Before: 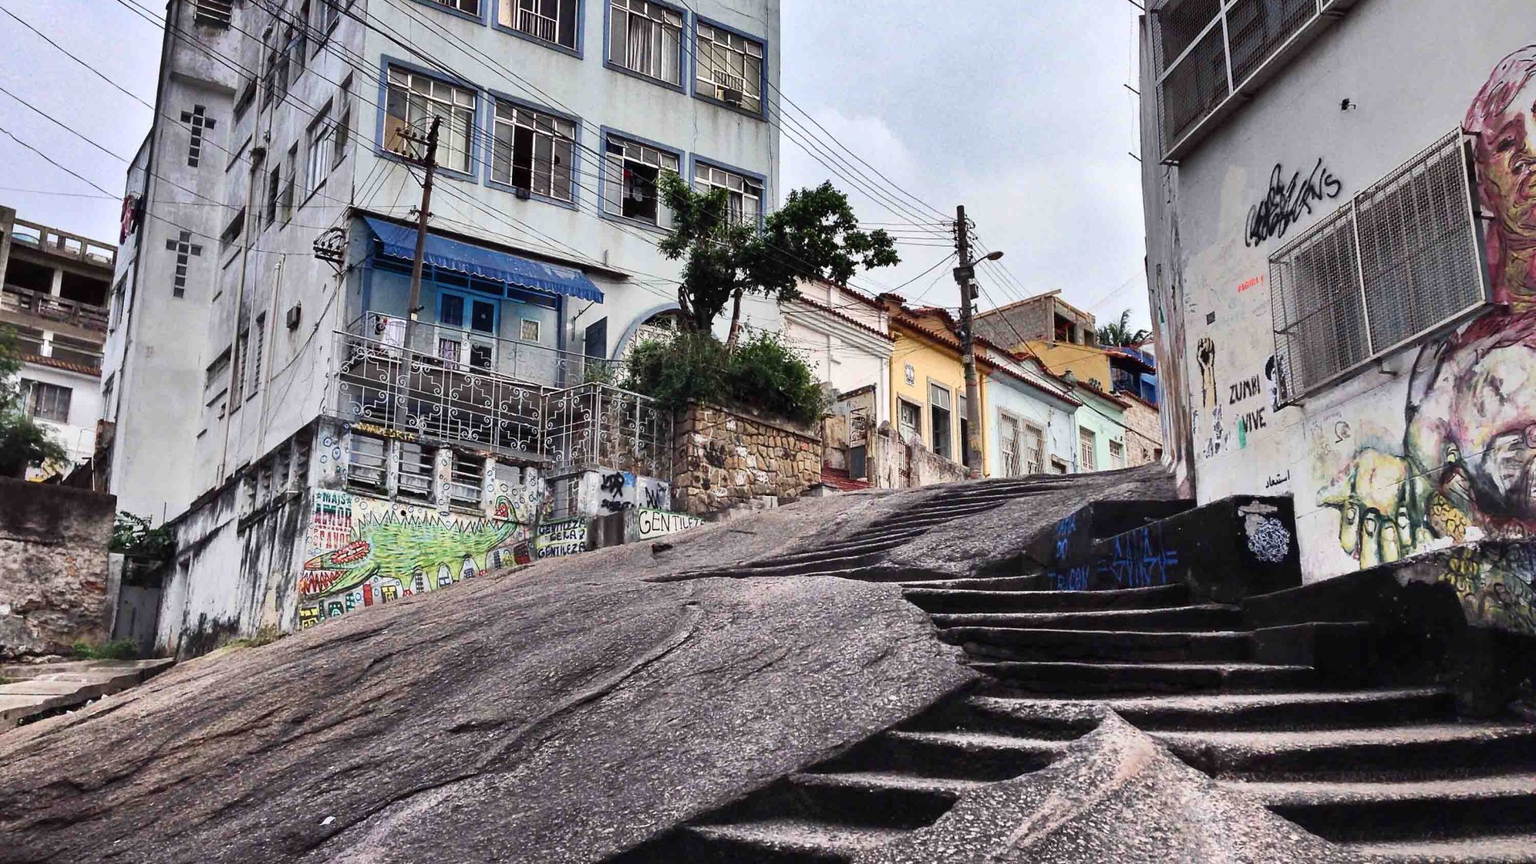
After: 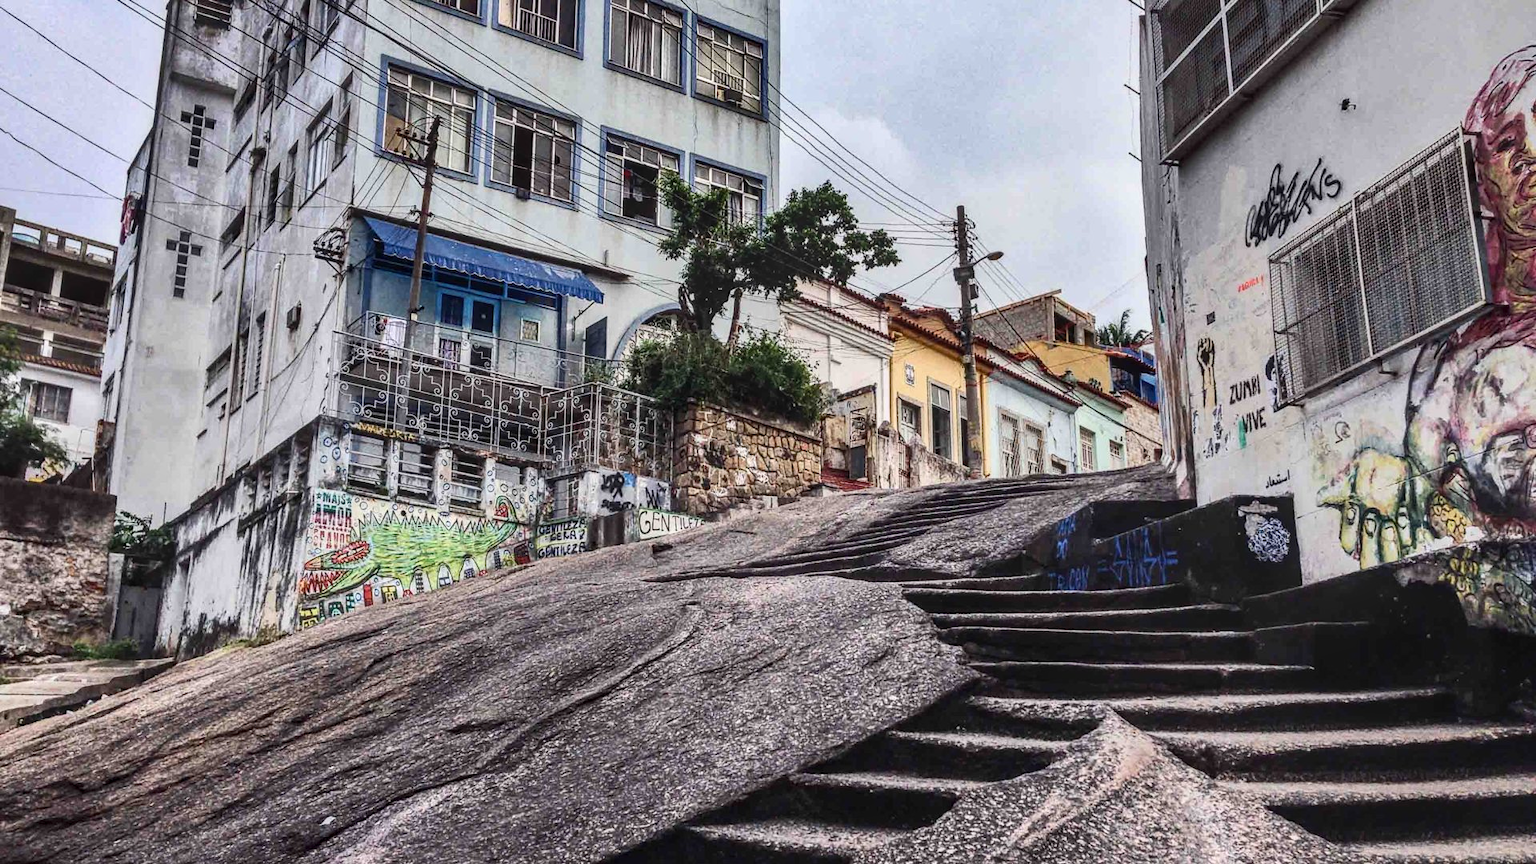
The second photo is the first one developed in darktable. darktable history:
contrast brightness saturation: contrast 0.14
local contrast: highlights 0%, shadows 0%, detail 133%
